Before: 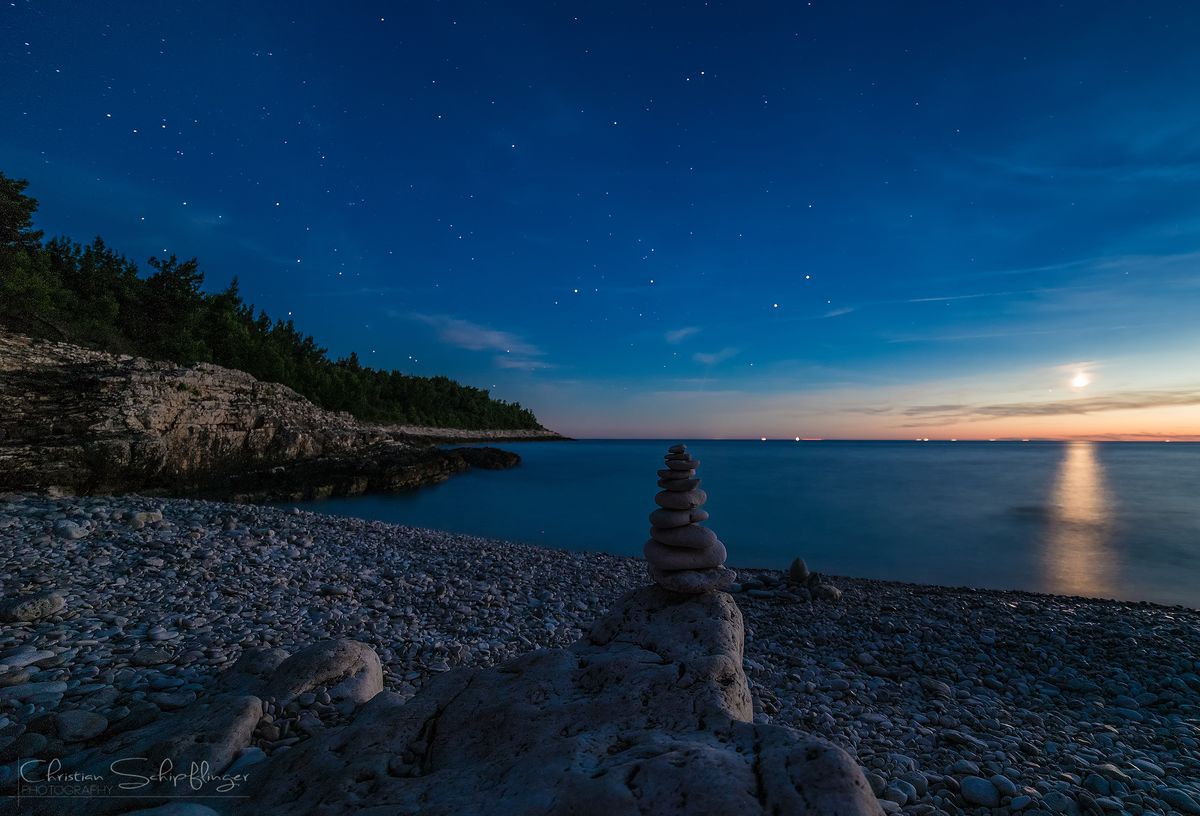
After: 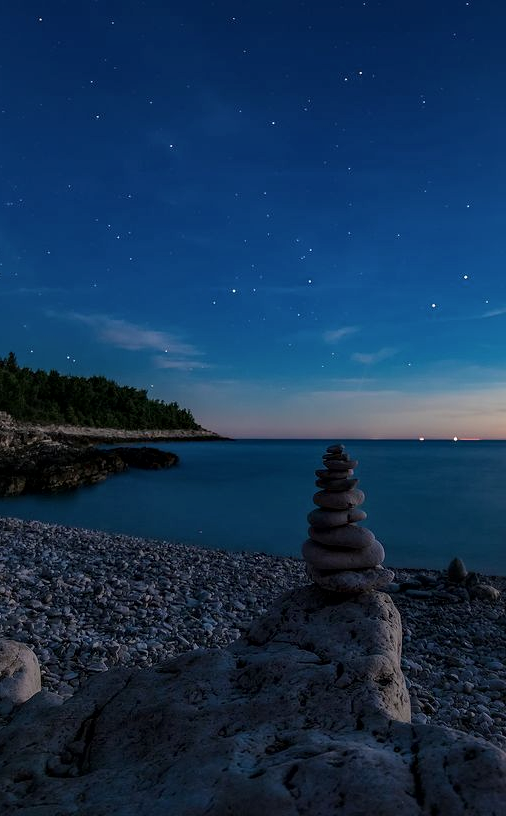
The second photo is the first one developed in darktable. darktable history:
local contrast: mode bilateral grid, contrast 20, coarseness 50, detail 130%, midtone range 0.2
crop: left 28.583%, right 29.231%
contrast brightness saturation: saturation -0.05
